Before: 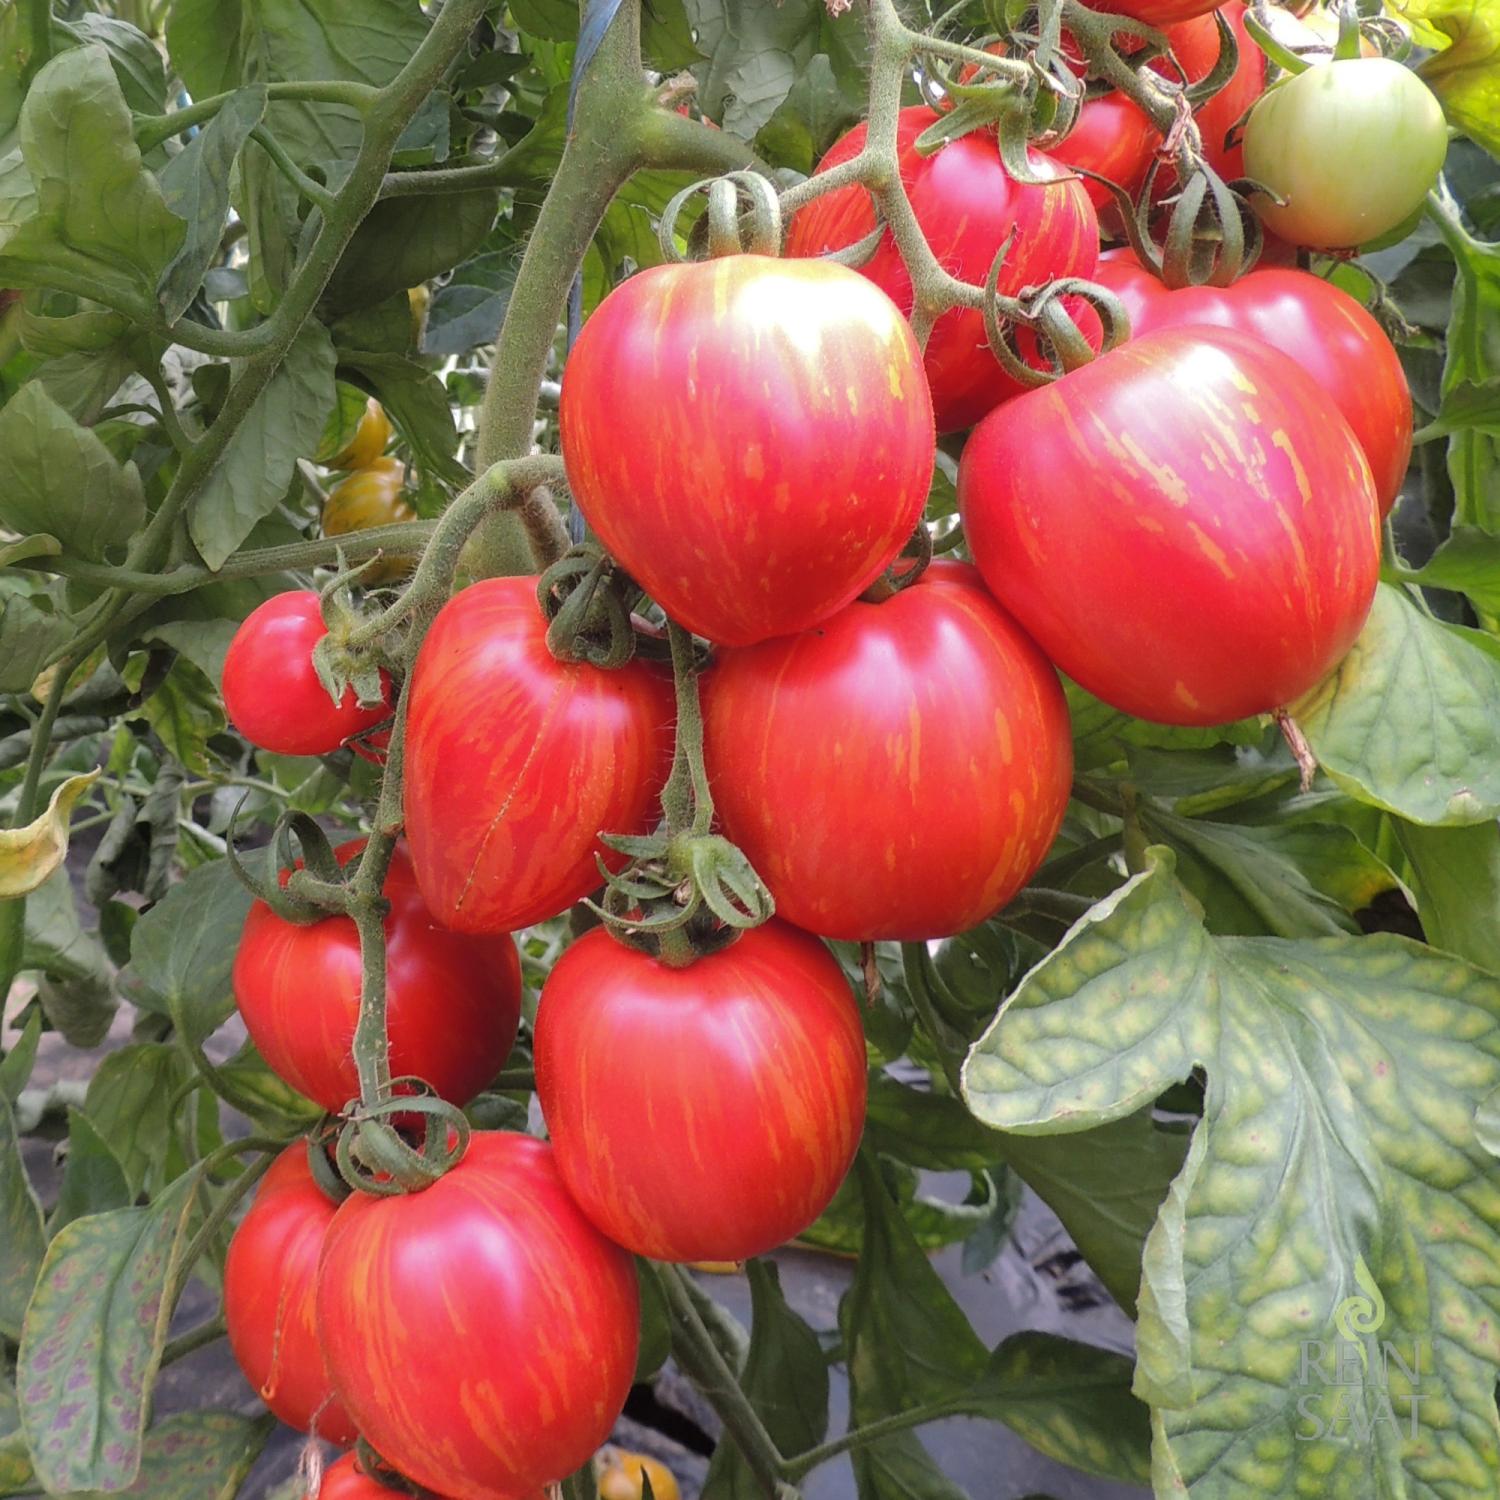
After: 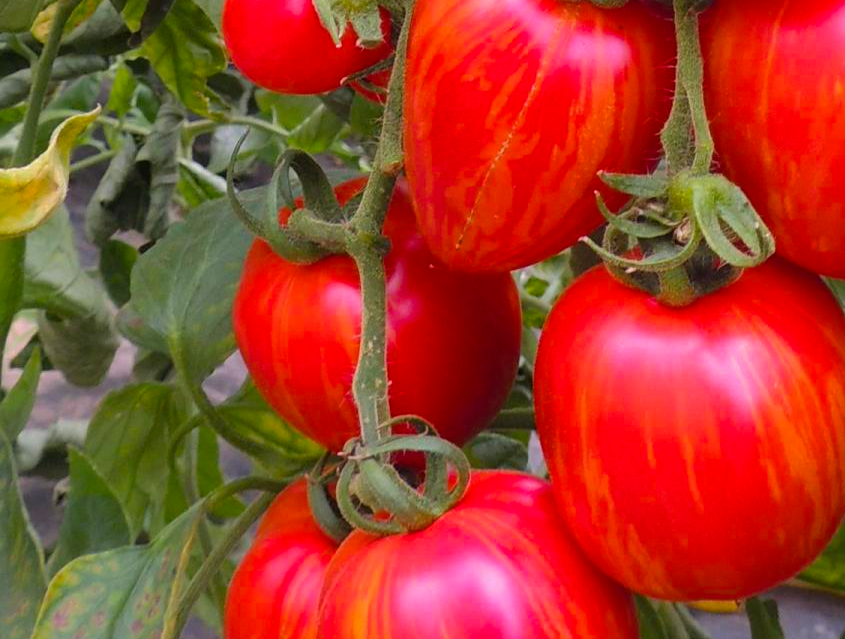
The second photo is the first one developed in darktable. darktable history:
crop: top 44.089%, right 43.665%, bottom 13.257%
tone equalizer: edges refinement/feathering 500, mask exposure compensation -1.57 EV, preserve details no
color balance rgb: linear chroma grading › global chroma 15.392%, perceptual saturation grading › global saturation 19.34%, global vibrance 19.701%
